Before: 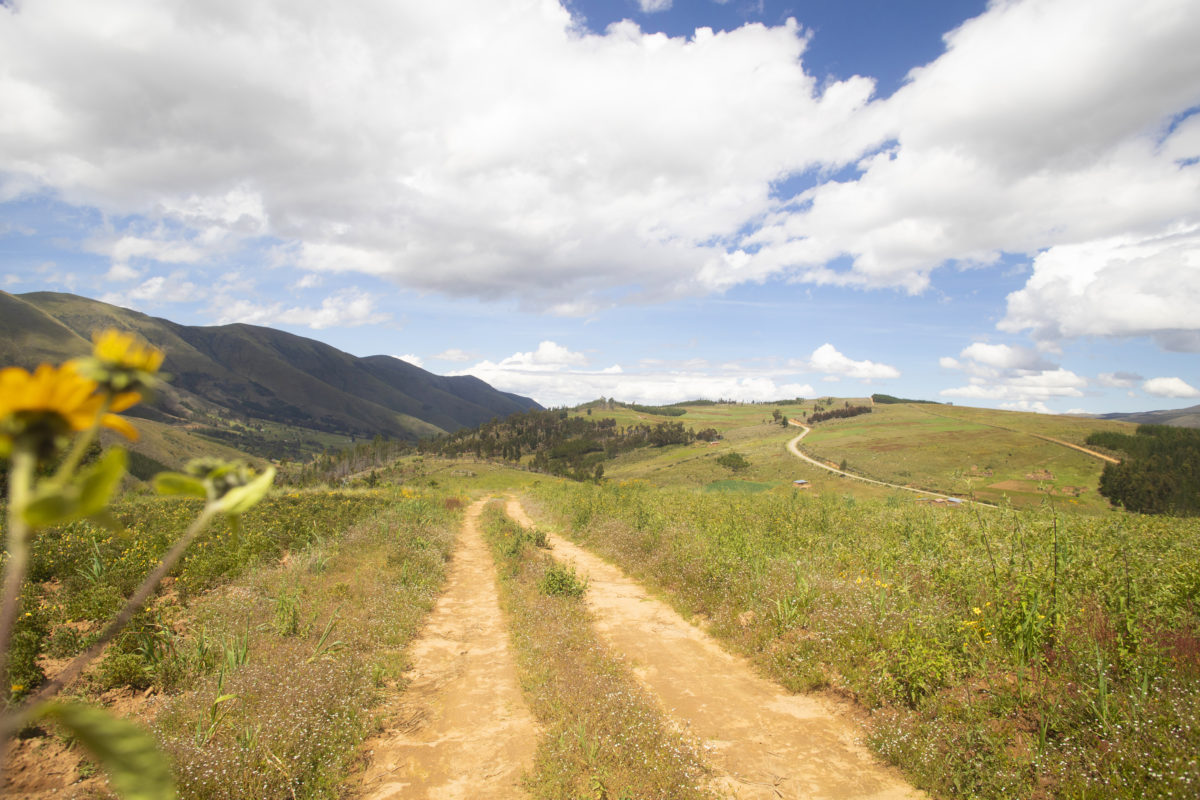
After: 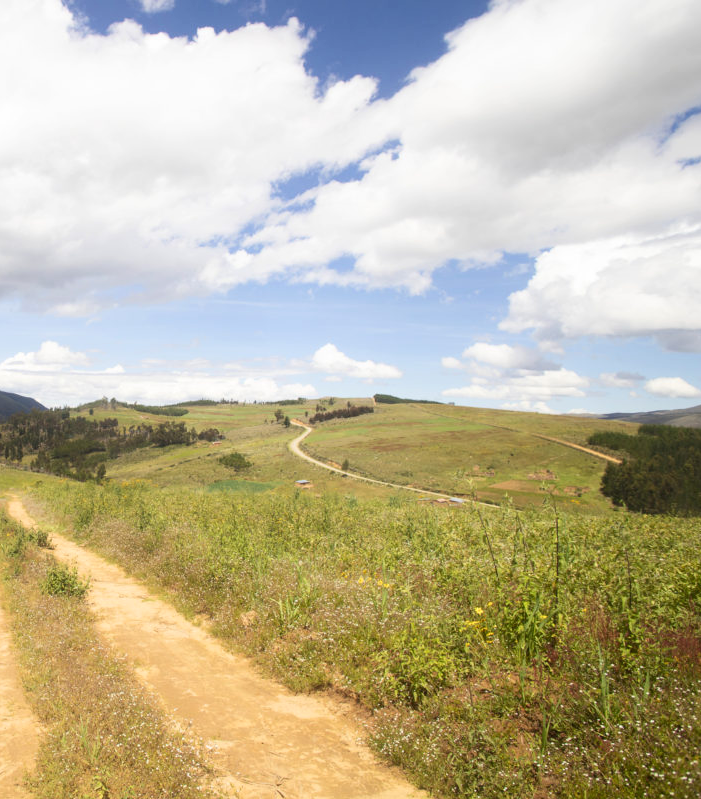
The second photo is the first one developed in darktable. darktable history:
crop: left 41.534%
contrast brightness saturation: contrast 0.138
